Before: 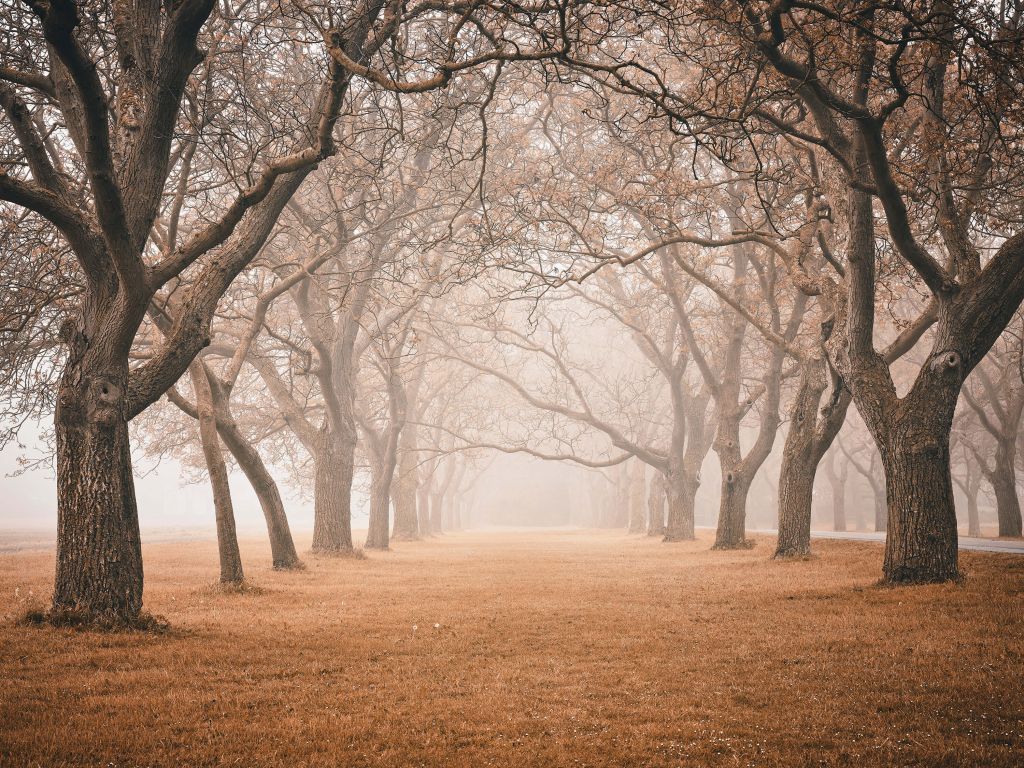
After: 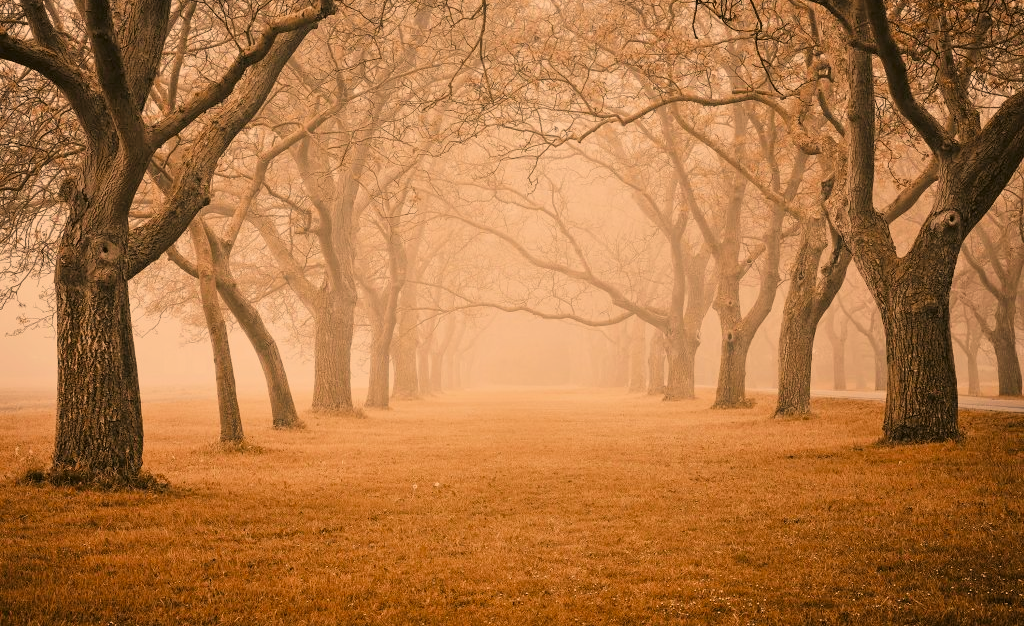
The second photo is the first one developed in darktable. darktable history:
color correction: highlights a* 18.63, highlights b* 35.76, shadows a* 1.43, shadows b* 6.63, saturation 1.02
filmic rgb: black relative exposure -7.98 EV, white relative exposure 4.04 EV, threshold 2.96 EV, hardness 4.11, color science v4 (2020), enable highlight reconstruction true
crop and rotate: top 18.415%
